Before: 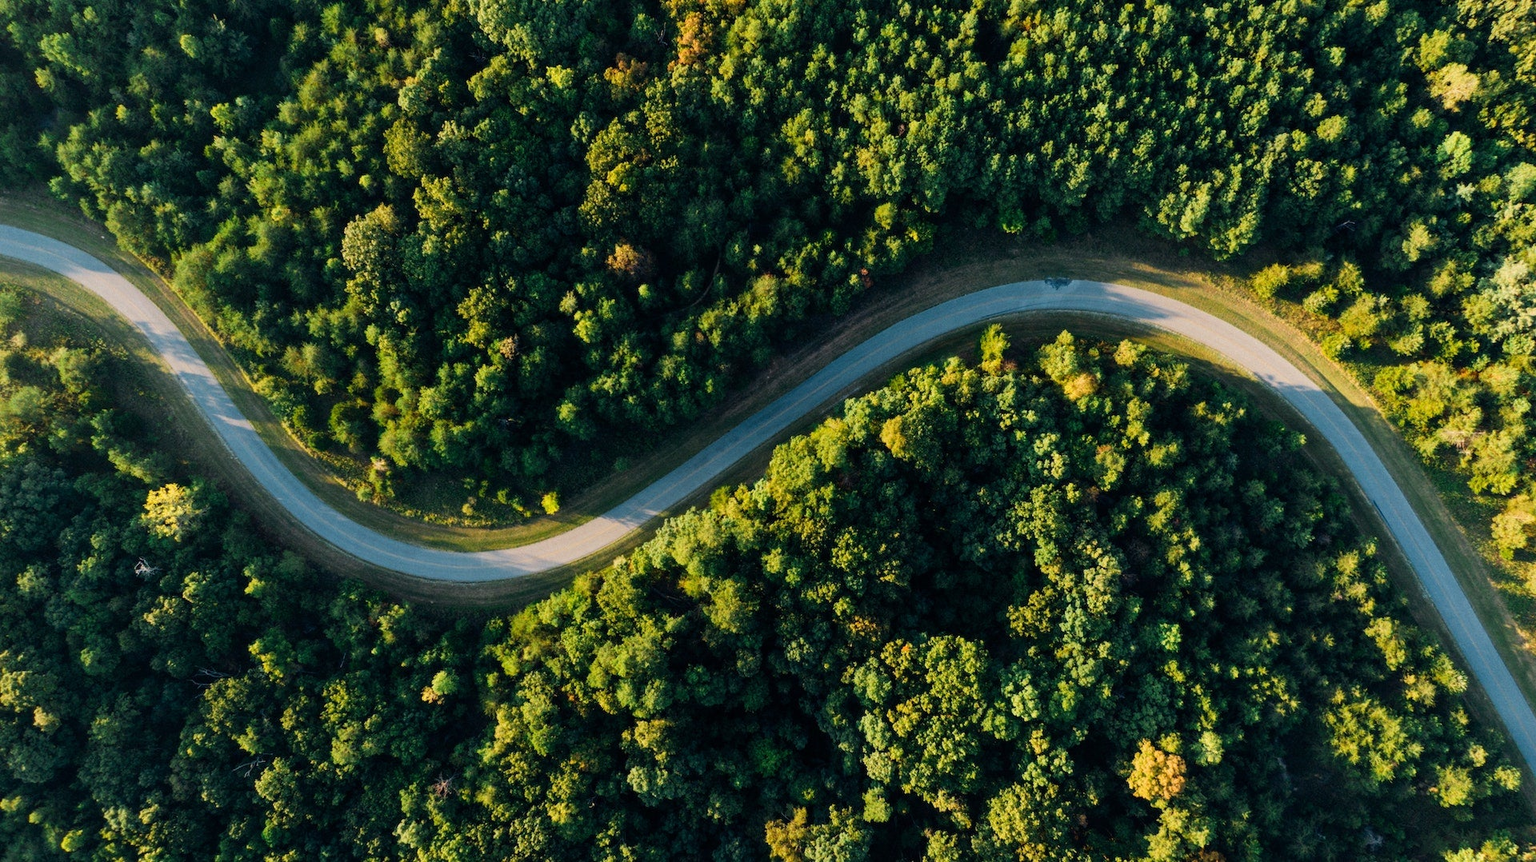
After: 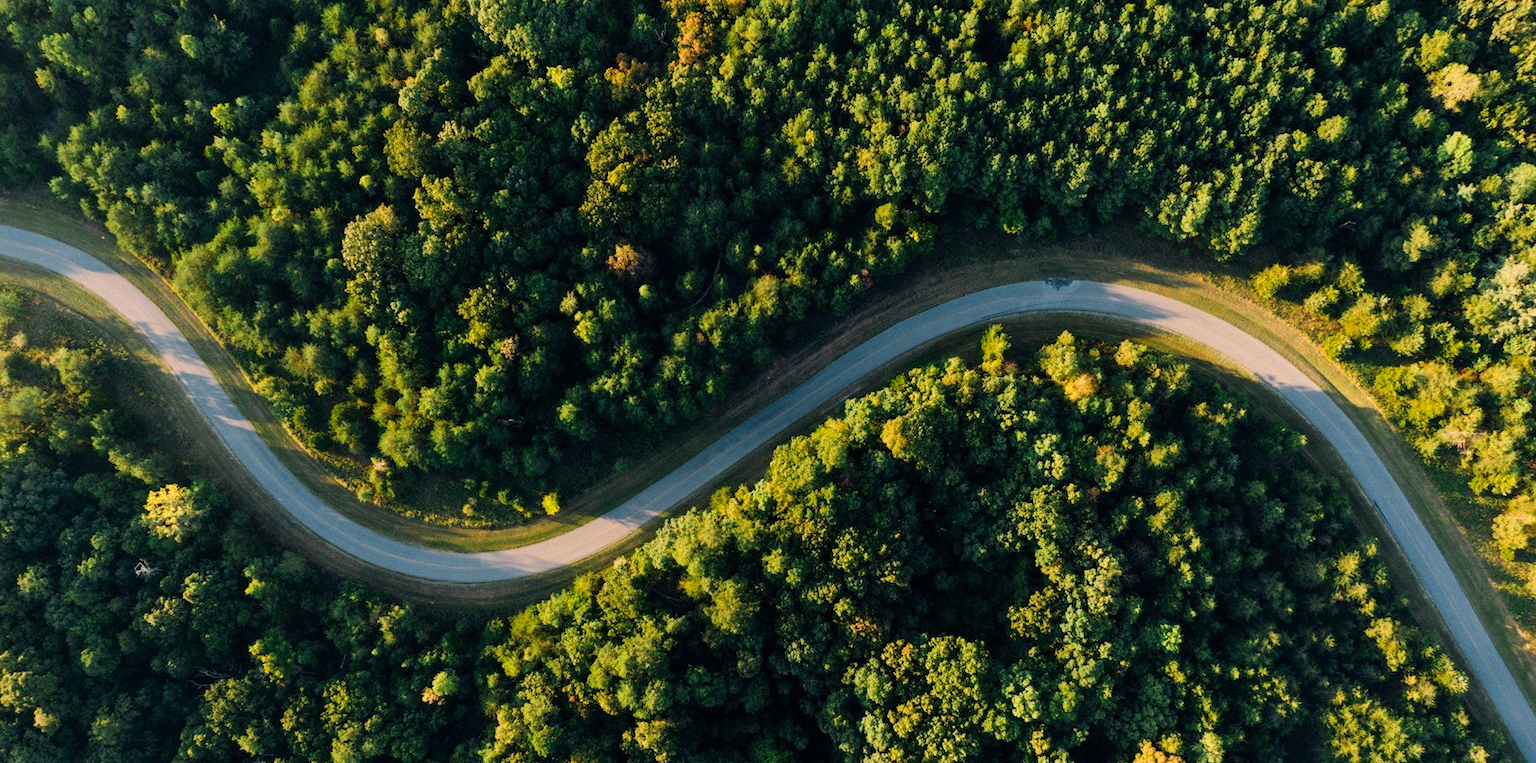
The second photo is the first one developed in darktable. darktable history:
color correction: highlights a* 5.81, highlights b* 4.84
crop and rotate: top 0%, bottom 11.49%
